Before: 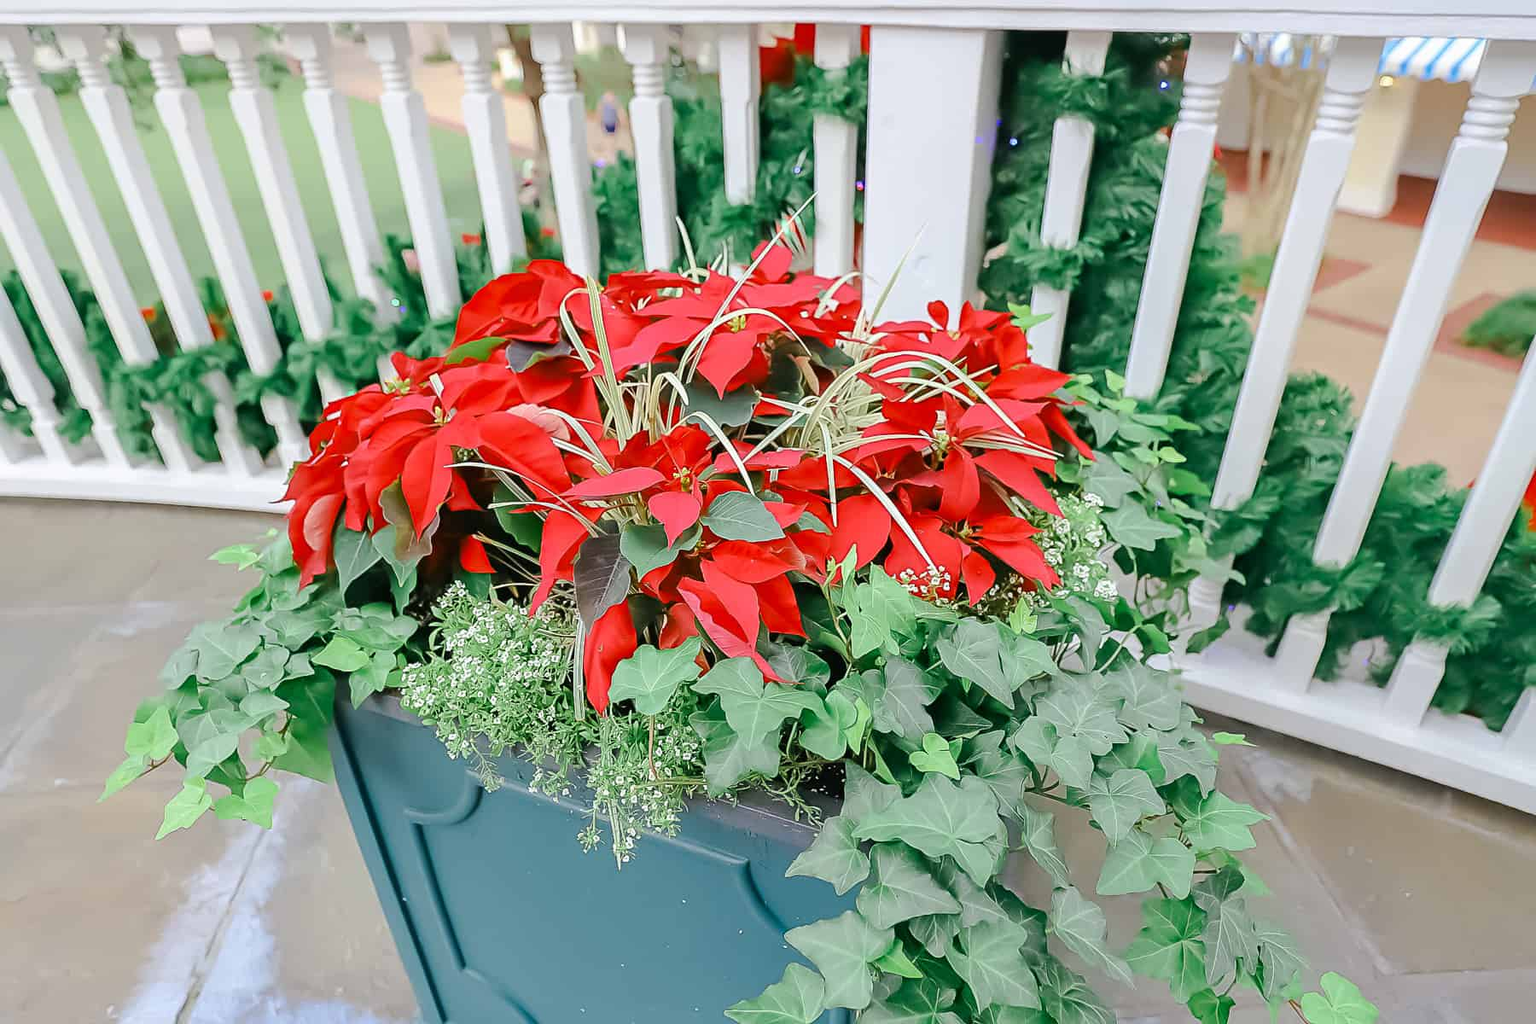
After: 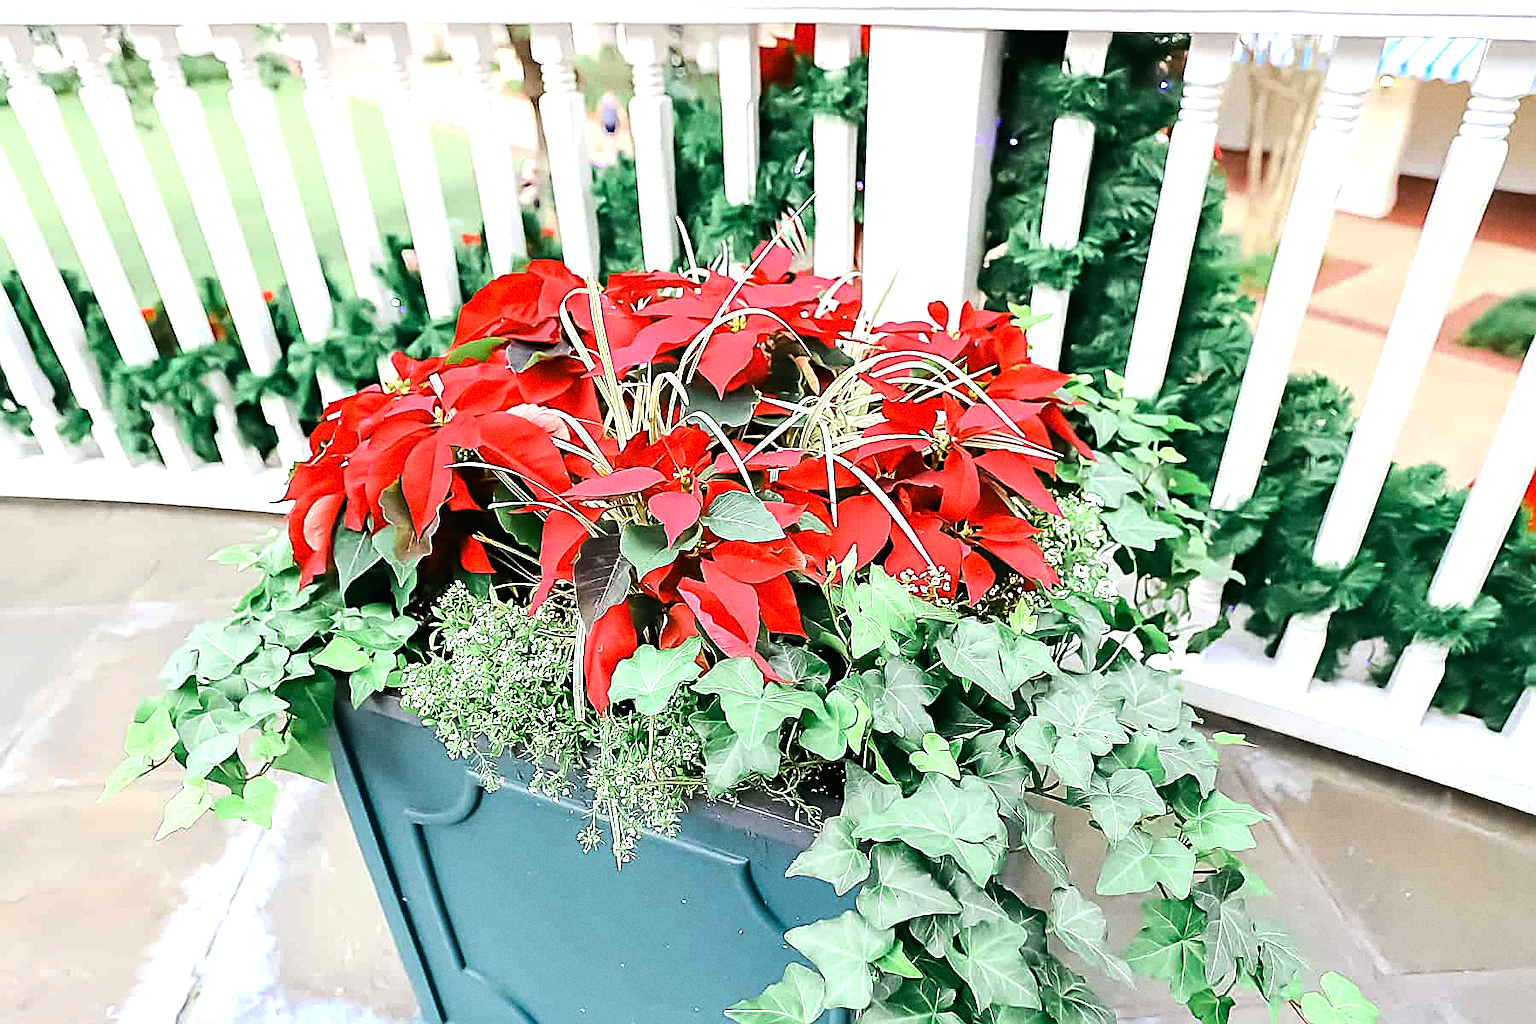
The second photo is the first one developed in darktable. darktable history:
grain: coarseness 0.09 ISO
sharpen: on, module defaults
tone equalizer: -8 EV -1.08 EV, -7 EV -1.01 EV, -6 EV -0.867 EV, -5 EV -0.578 EV, -3 EV 0.578 EV, -2 EV 0.867 EV, -1 EV 1.01 EV, +0 EV 1.08 EV, edges refinement/feathering 500, mask exposure compensation -1.57 EV, preserve details no
